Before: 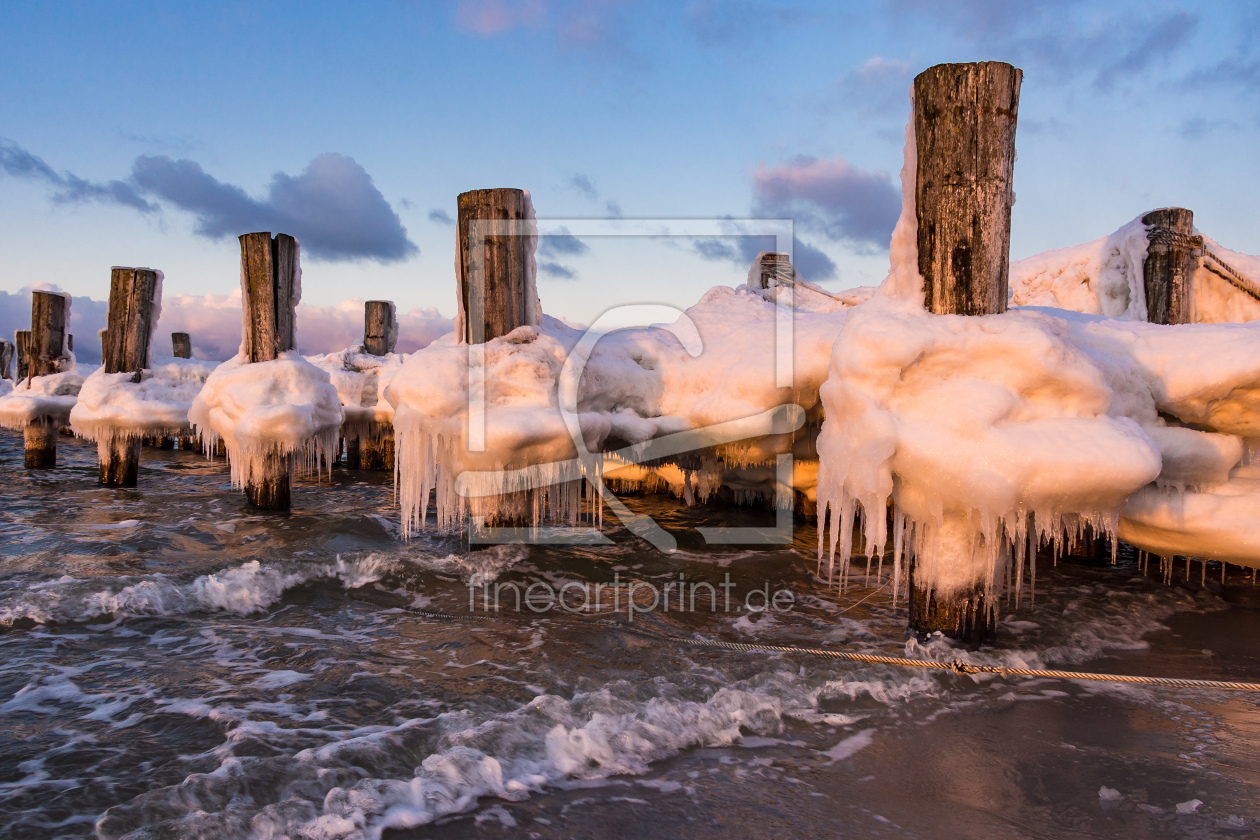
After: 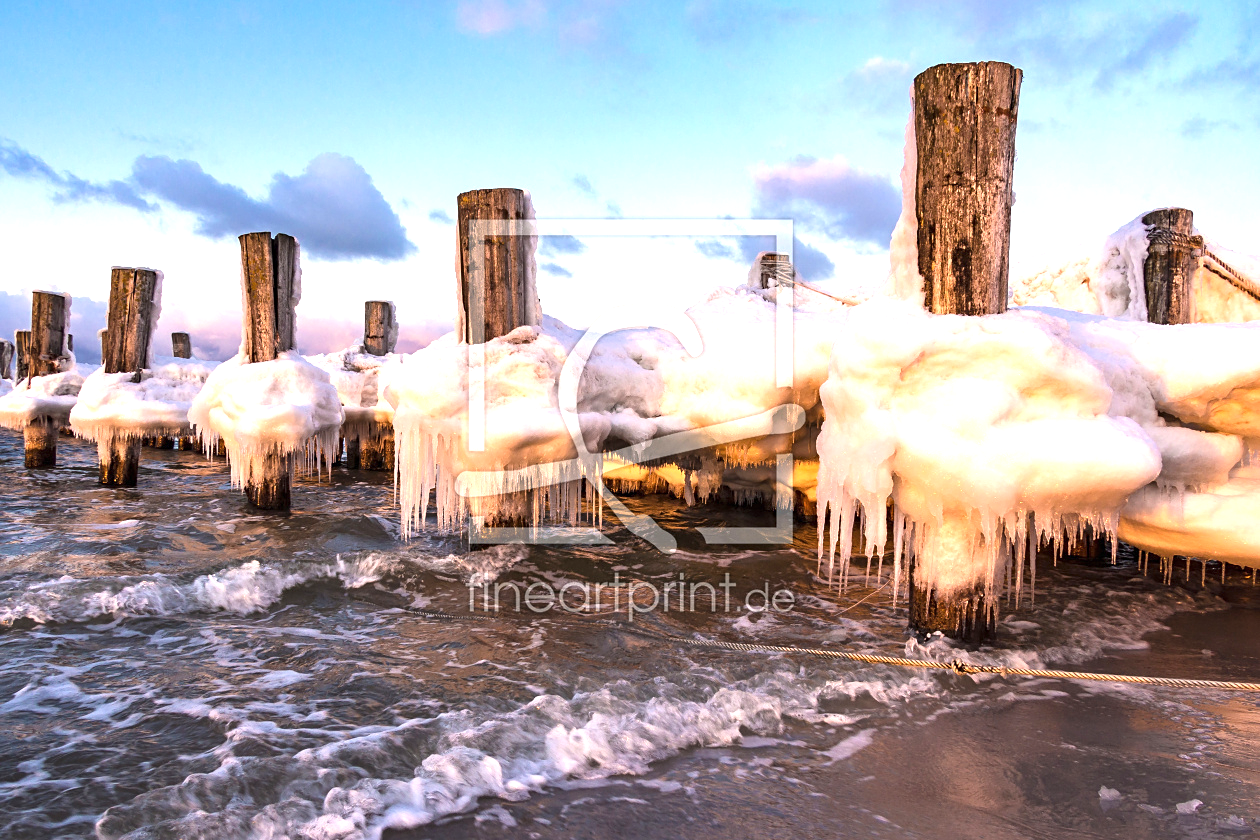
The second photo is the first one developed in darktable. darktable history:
exposure: black level correction 0, exposure 1.1 EV, compensate exposure bias true, compensate highlight preservation false
sharpen: amount 0.2
